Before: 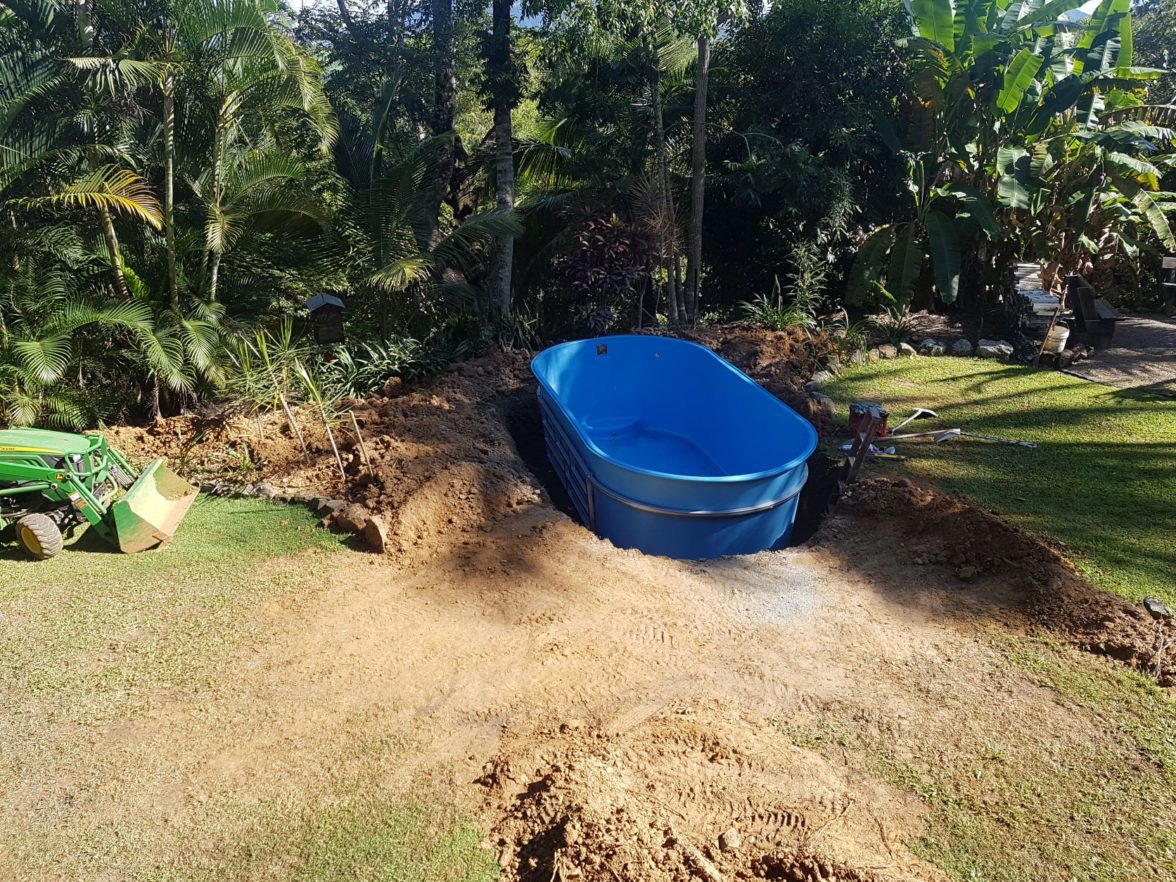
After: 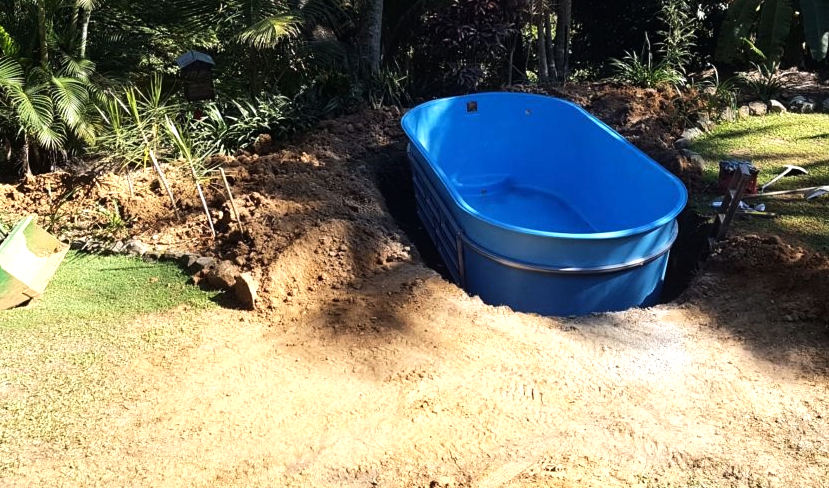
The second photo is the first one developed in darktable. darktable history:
crop: left 11.123%, top 27.61%, right 18.3%, bottom 17.034%
tone equalizer: -8 EV -0.75 EV, -7 EV -0.7 EV, -6 EV -0.6 EV, -5 EV -0.4 EV, -3 EV 0.4 EV, -2 EV 0.6 EV, -1 EV 0.7 EV, +0 EV 0.75 EV, edges refinement/feathering 500, mask exposure compensation -1.57 EV, preserve details no
base curve: curves: ch0 [(0, 0) (0.472, 0.508) (1, 1)]
